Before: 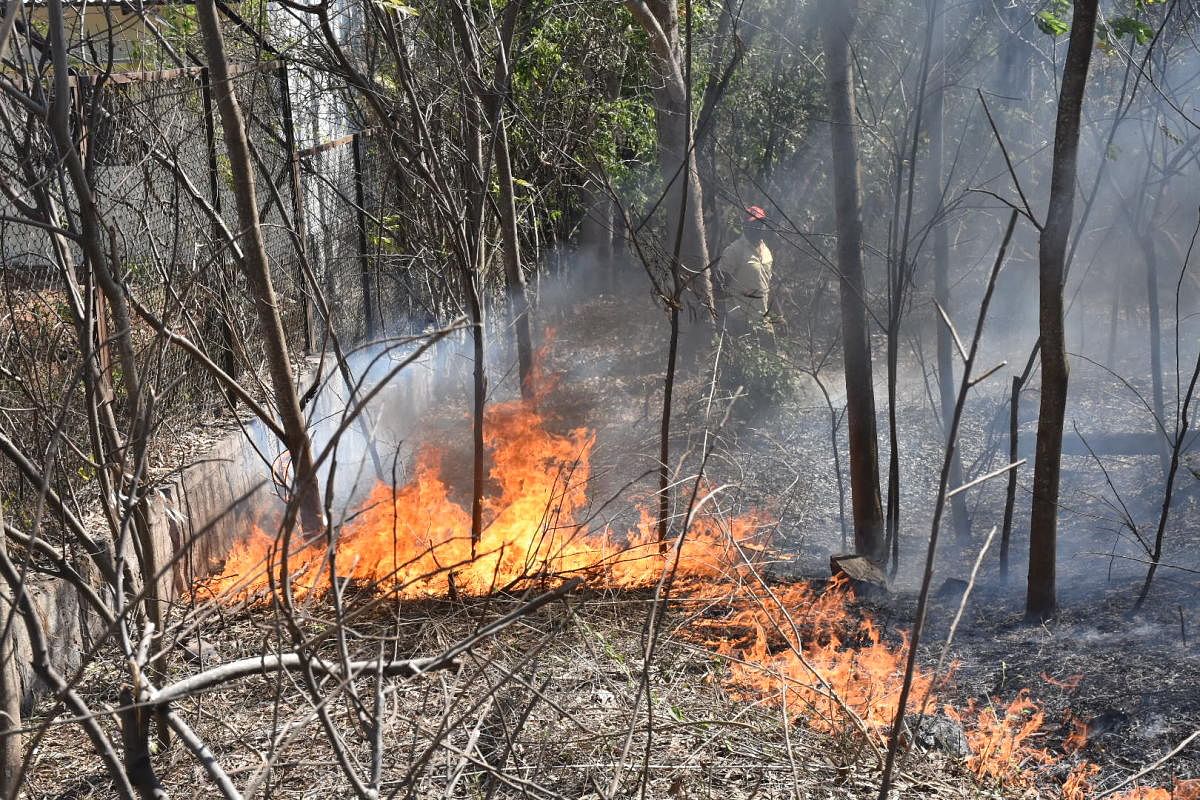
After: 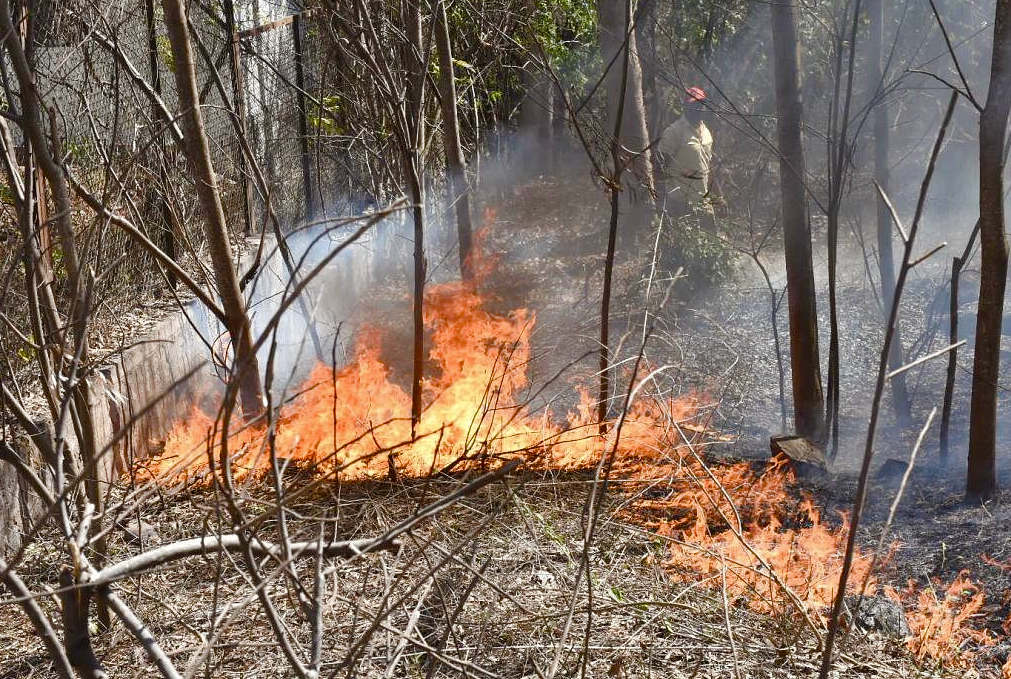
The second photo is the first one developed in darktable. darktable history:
crop and rotate: left 5.007%, top 15.046%, right 10.667%
color balance rgb: power › chroma 0.703%, power › hue 60°, perceptual saturation grading › global saturation 0.948%, perceptual saturation grading › highlights -33.305%, perceptual saturation grading › mid-tones 15.064%, perceptual saturation grading › shadows 48.989%, global vibrance 20%
